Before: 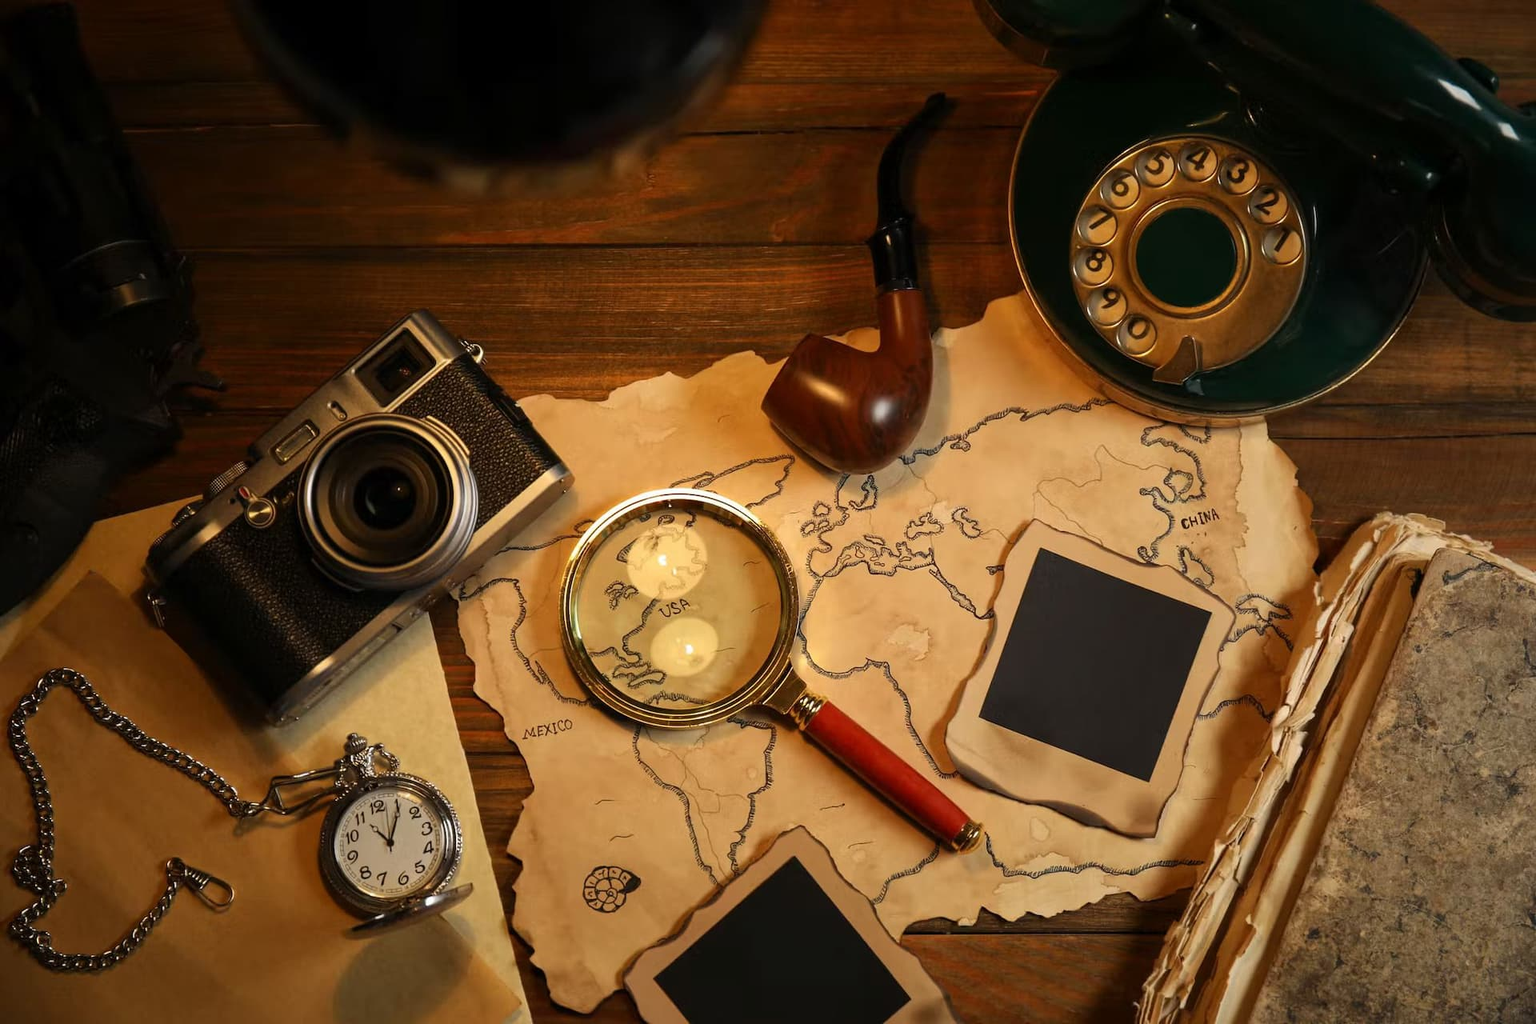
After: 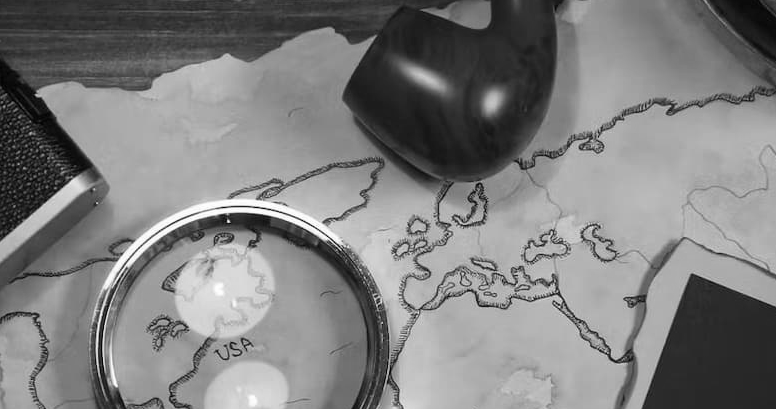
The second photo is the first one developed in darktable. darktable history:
monochrome: on, module defaults
white balance: red 1.004, blue 1.096
crop: left 31.751%, top 32.172%, right 27.8%, bottom 35.83%
